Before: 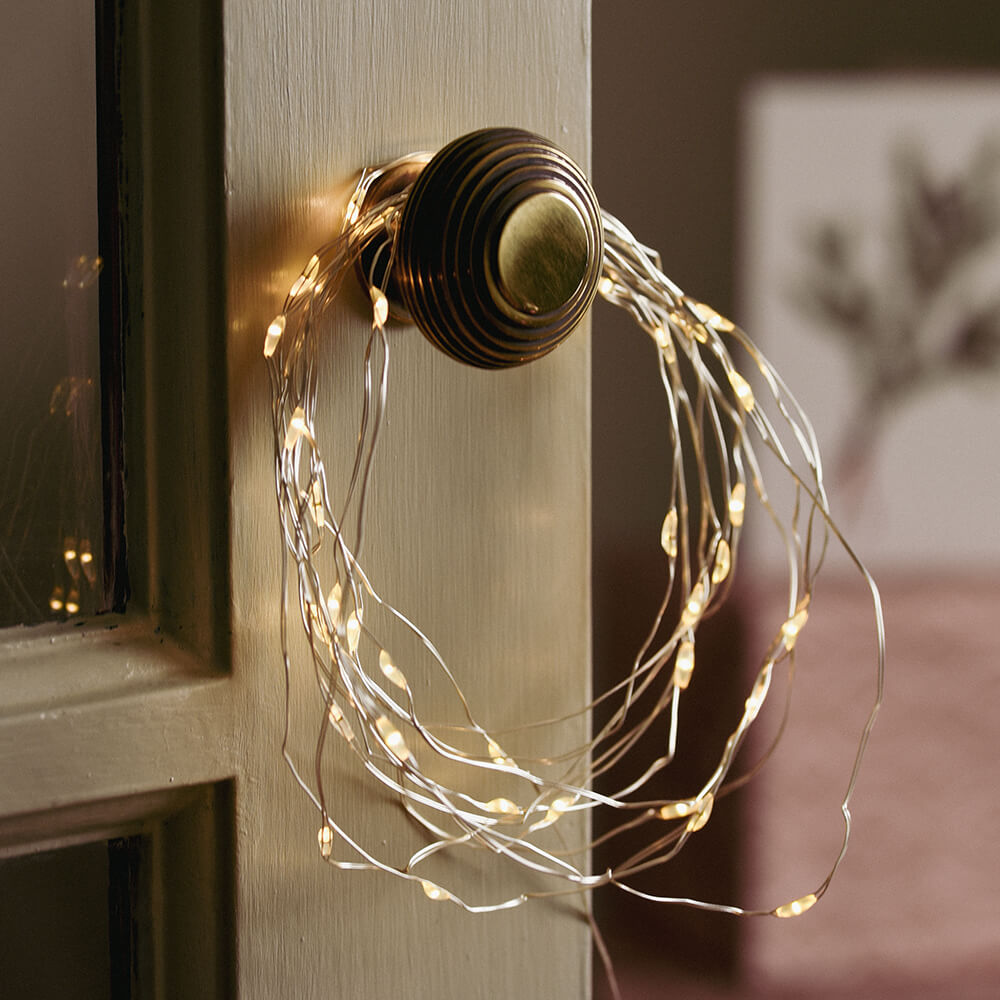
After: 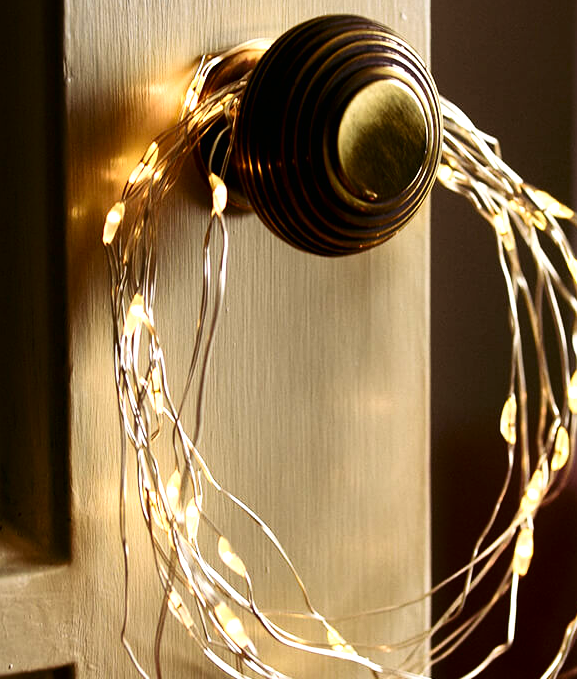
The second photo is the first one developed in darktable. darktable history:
crop: left 16.187%, top 11.392%, right 26.027%, bottom 20.664%
tone equalizer: -8 EV -0.727 EV, -7 EV -0.67 EV, -6 EV -0.565 EV, -5 EV -0.396 EV, -3 EV 0.394 EV, -2 EV 0.6 EV, -1 EV 0.679 EV, +0 EV 0.762 EV
contrast brightness saturation: contrast 0.187, brightness -0.1, saturation 0.207
